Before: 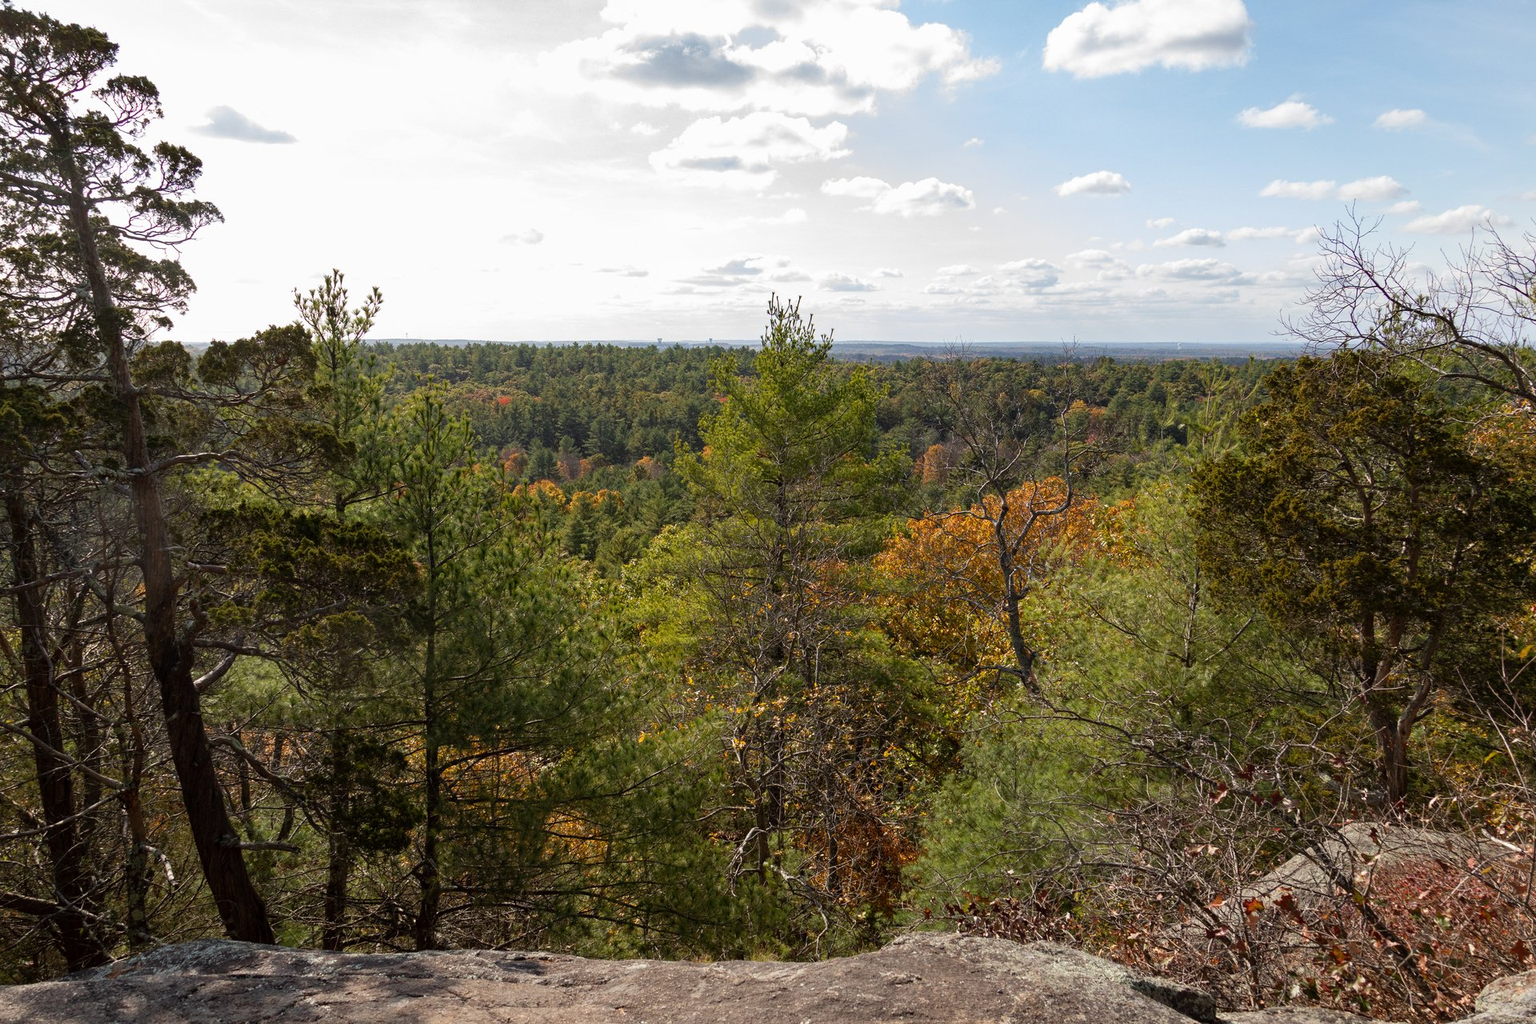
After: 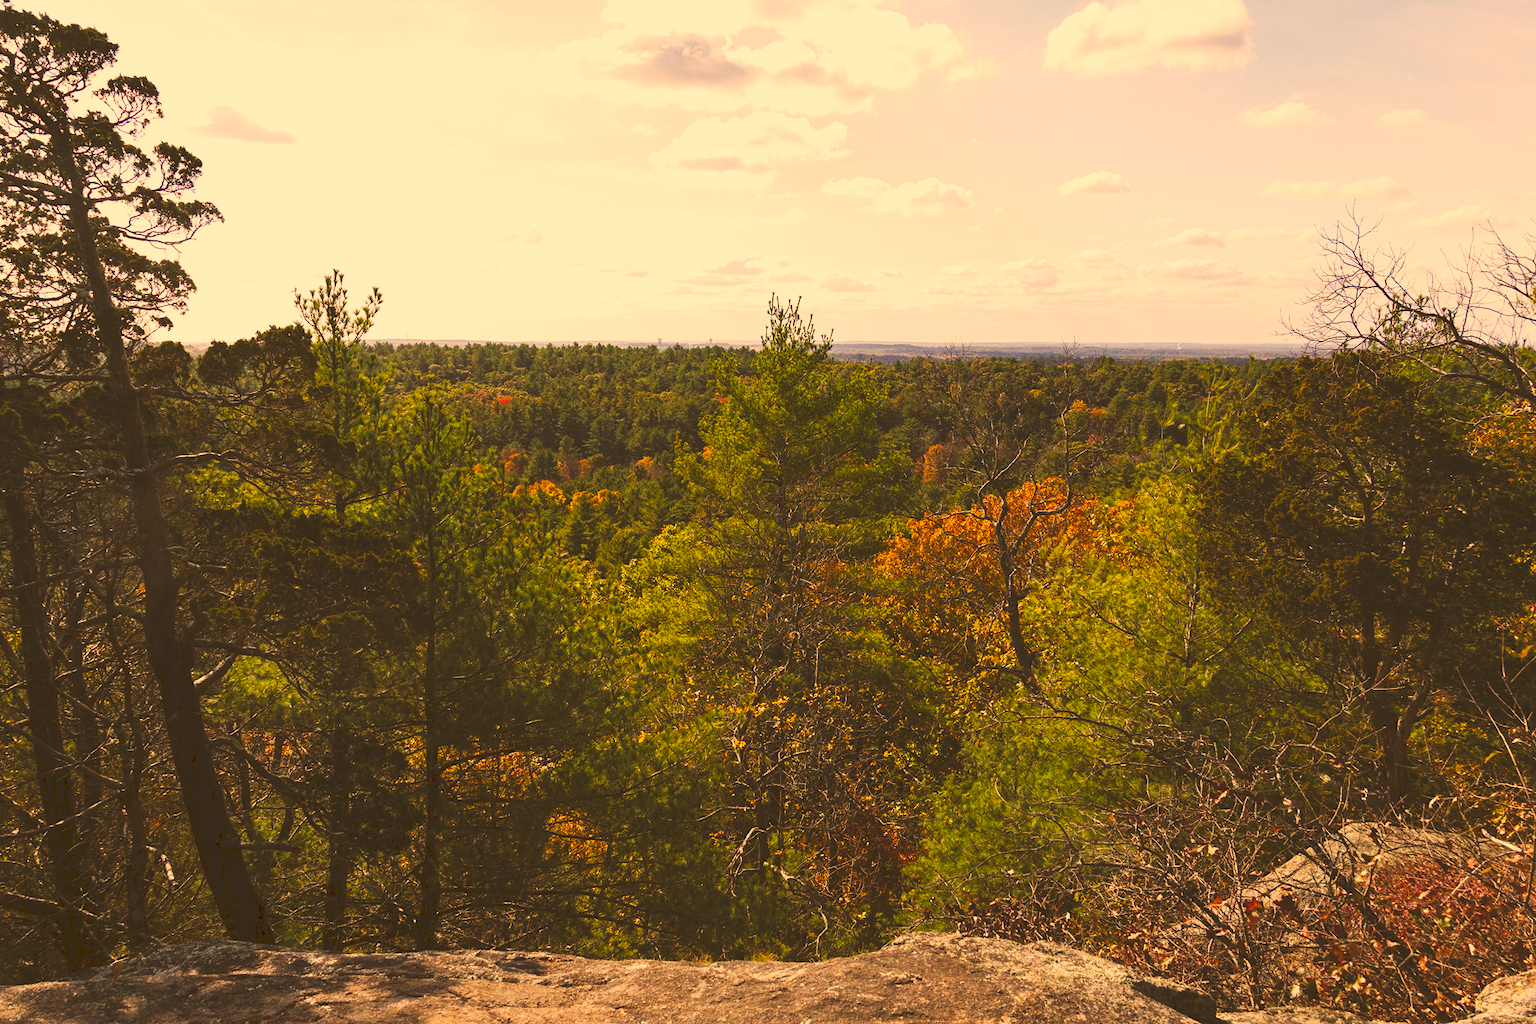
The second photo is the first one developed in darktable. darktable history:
tone curve: curves: ch0 [(0, 0) (0.003, 0.183) (0.011, 0.183) (0.025, 0.184) (0.044, 0.188) (0.069, 0.197) (0.1, 0.204) (0.136, 0.212) (0.177, 0.226) (0.224, 0.24) (0.277, 0.273) (0.335, 0.322) (0.399, 0.388) (0.468, 0.468) (0.543, 0.579) (0.623, 0.686) (0.709, 0.792) (0.801, 0.877) (0.898, 0.939) (1, 1)], preserve colors none
color correction: highlights a* 18.72, highlights b* 35.8, shadows a* 1.03, shadows b* 6.25, saturation 1.02
